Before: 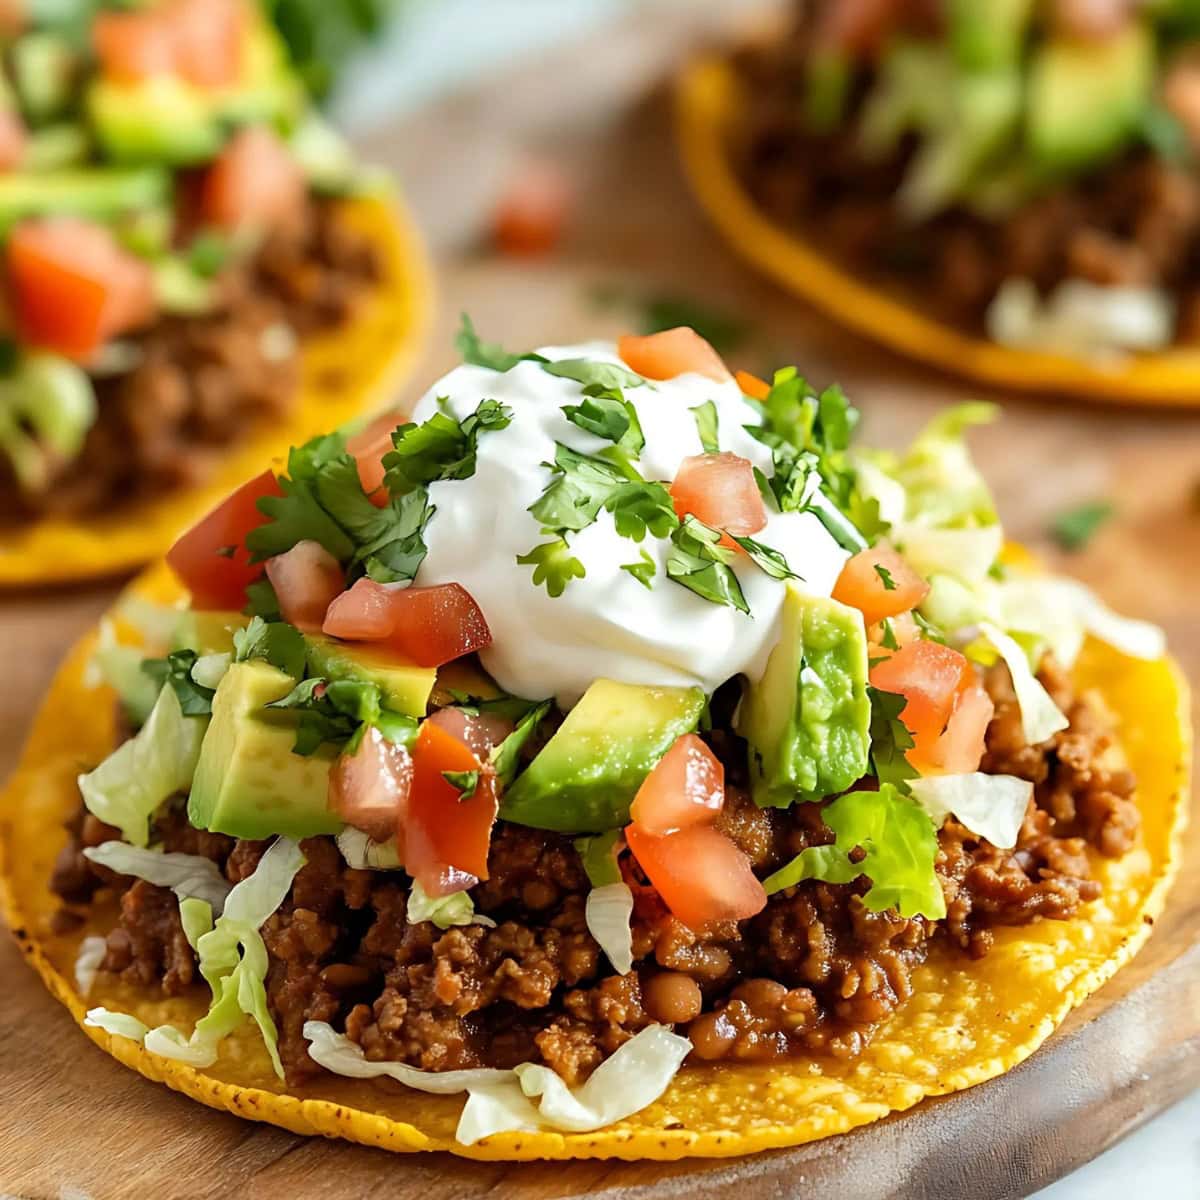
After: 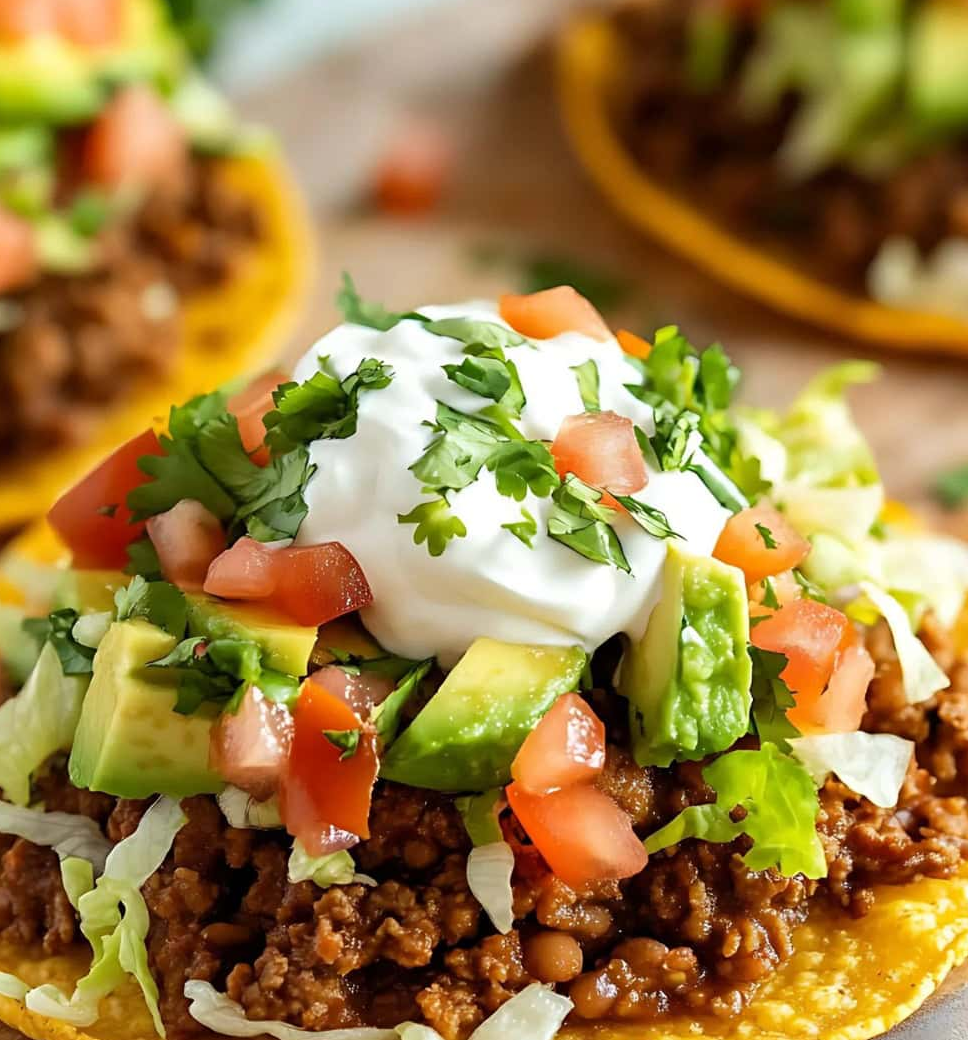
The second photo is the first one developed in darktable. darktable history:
crop: left 9.966%, top 3.489%, right 9.304%, bottom 9.522%
